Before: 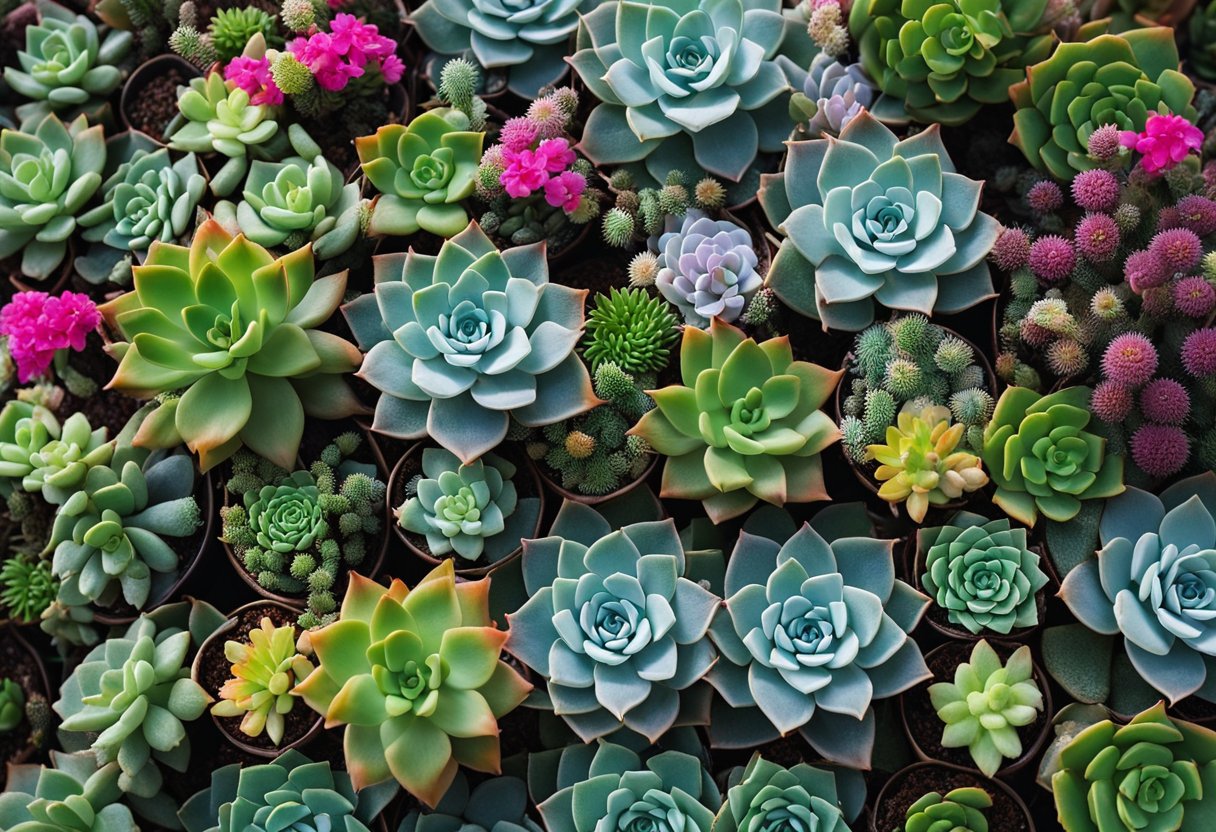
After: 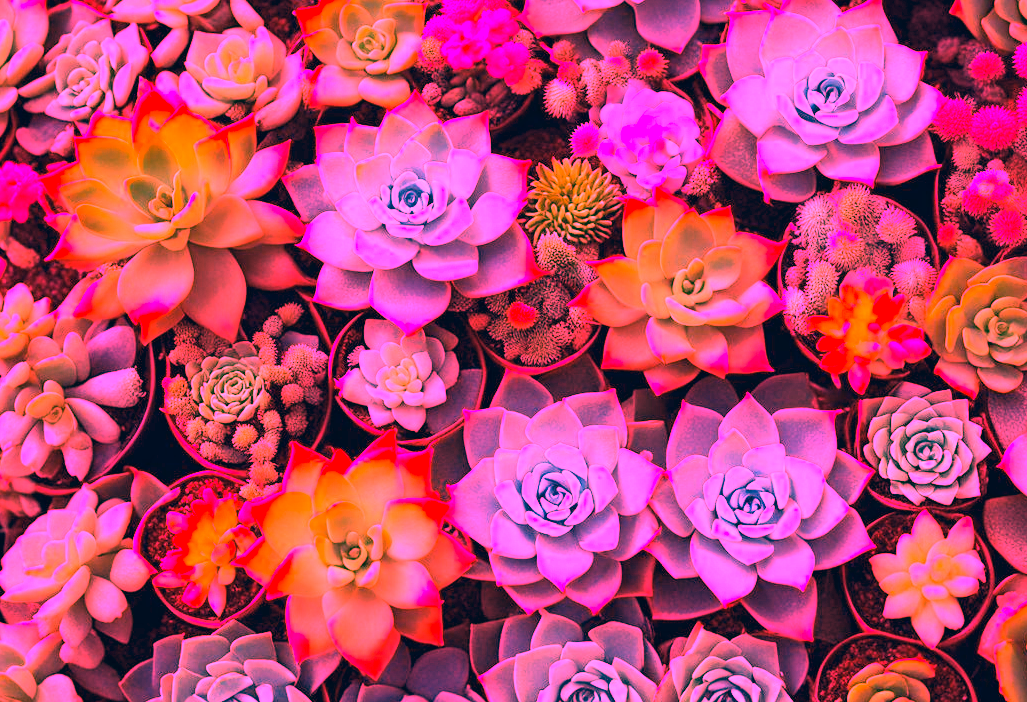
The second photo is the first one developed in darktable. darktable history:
color correction: highlights a* 10.32, highlights b* 14.66, shadows a* -9.59, shadows b* -15.02
white balance: red 4.26, blue 1.802
crop and rotate: left 4.842%, top 15.51%, right 10.668%
